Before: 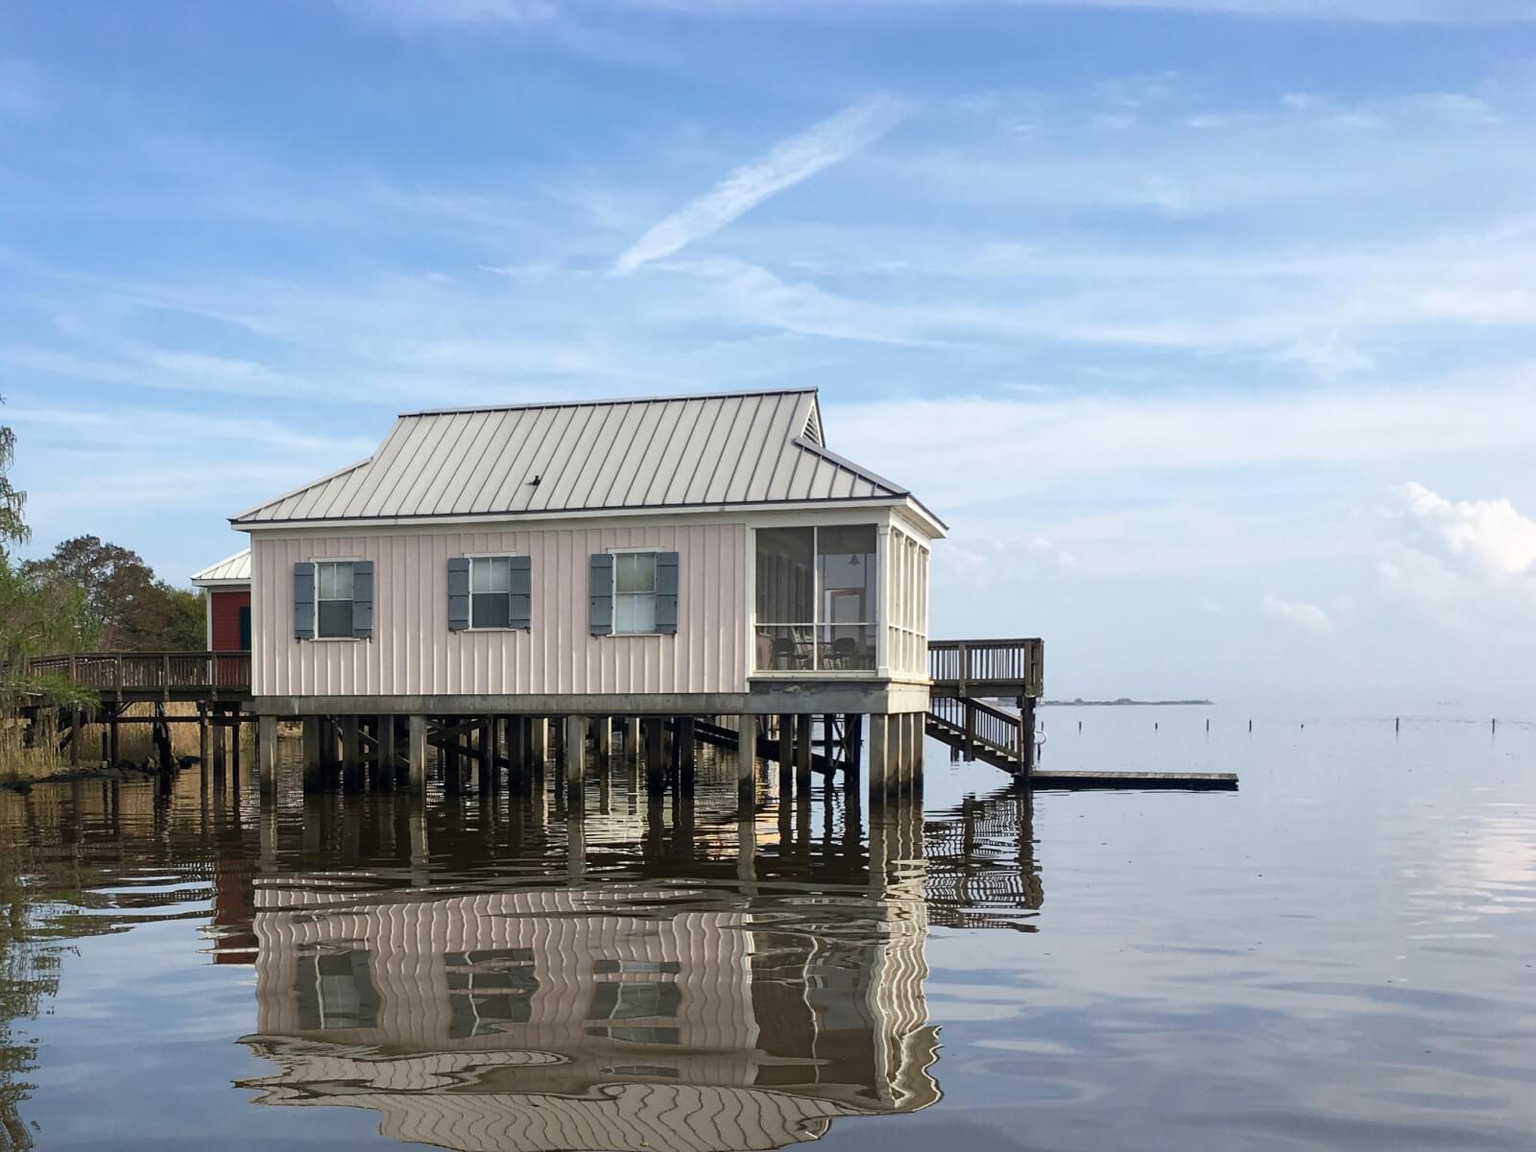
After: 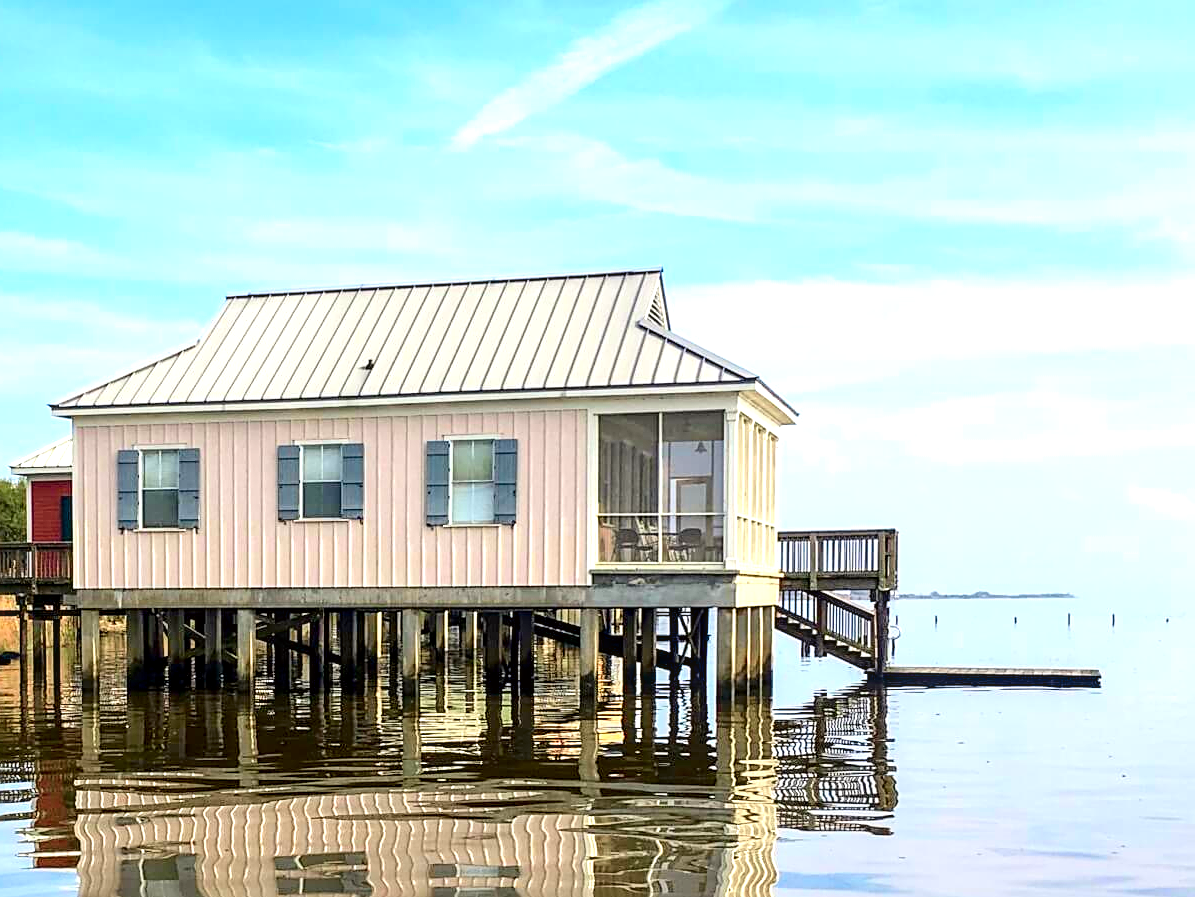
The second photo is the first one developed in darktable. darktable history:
crop and rotate: left 11.831%, top 11.346%, right 13.429%, bottom 13.899%
exposure: black level correction 0.001, exposure 1 EV, compensate highlight preservation false
tone curve: curves: ch0 [(0, 0.021) (0.049, 0.044) (0.152, 0.14) (0.328, 0.377) (0.473, 0.543) (0.641, 0.705) (0.868, 0.887) (1, 0.969)]; ch1 [(0, 0) (0.322, 0.328) (0.43, 0.425) (0.474, 0.466) (0.502, 0.503) (0.522, 0.526) (0.564, 0.591) (0.602, 0.632) (0.677, 0.701) (0.859, 0.885) (1, 1)]; ch2 [(0, 0) (0.33, 0.301) (0.447, 0.44) (0.487, 0.496) (0.502, 0.516) (0.535, 0.554) (0.565, 0.598) (0.618, 0.629) (1, 1)], color space Lab, independent channels, preserve colors none
color correction: highlights a* -0.182, highlights b* -0.124
color balance rgb: perceptual saturation grading › global saturation 30%
sharpen: on, module defaults
color zones: curves: ch1 [(0, 0.523) (0.143, 0.545) (0.286, 0.52) (0.429, 0.506) (0.571, 0.503) (0.714, 0.503) (0.857, 0.508) (1, 0.523)]
local contrast: highlights 40%, shadows 60%, detail 136%, midtone range 0.514
